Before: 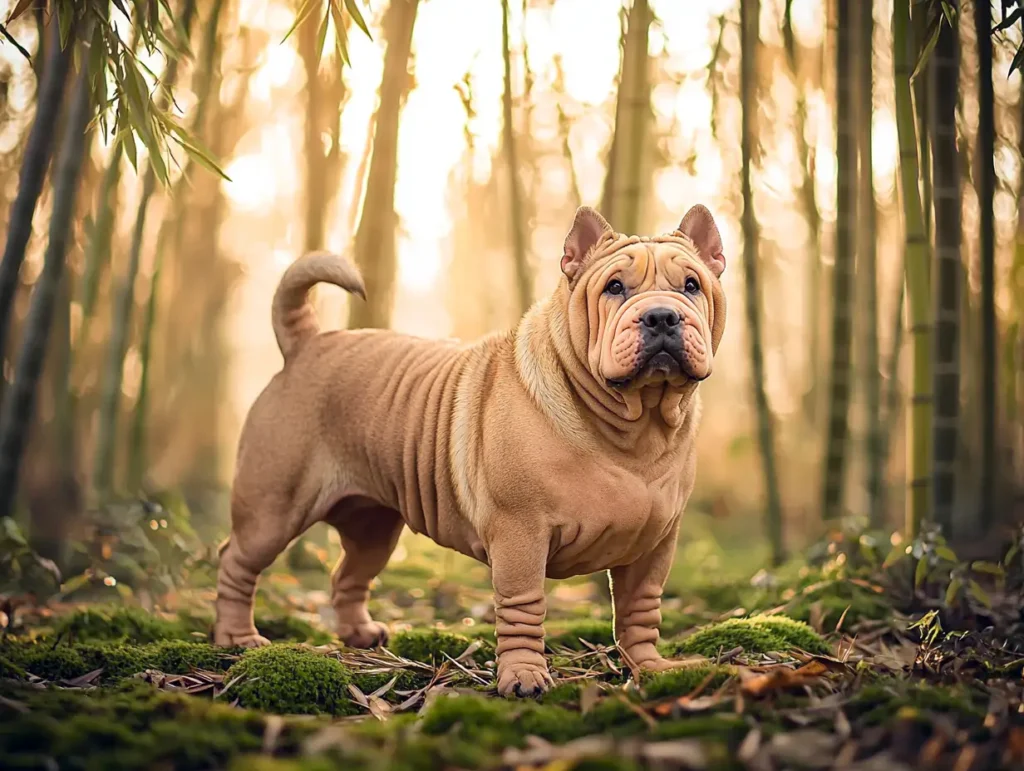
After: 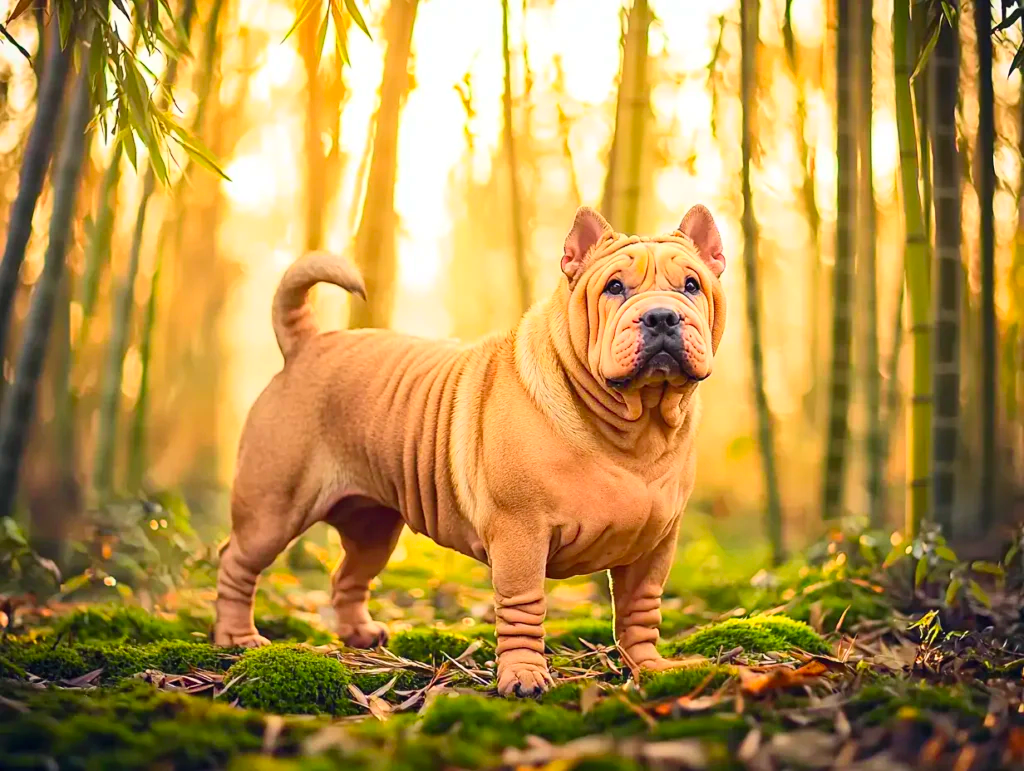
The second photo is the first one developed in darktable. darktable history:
contrast brightness saturation: contrast 0.203, brightness 0.203, saturation 0.798
